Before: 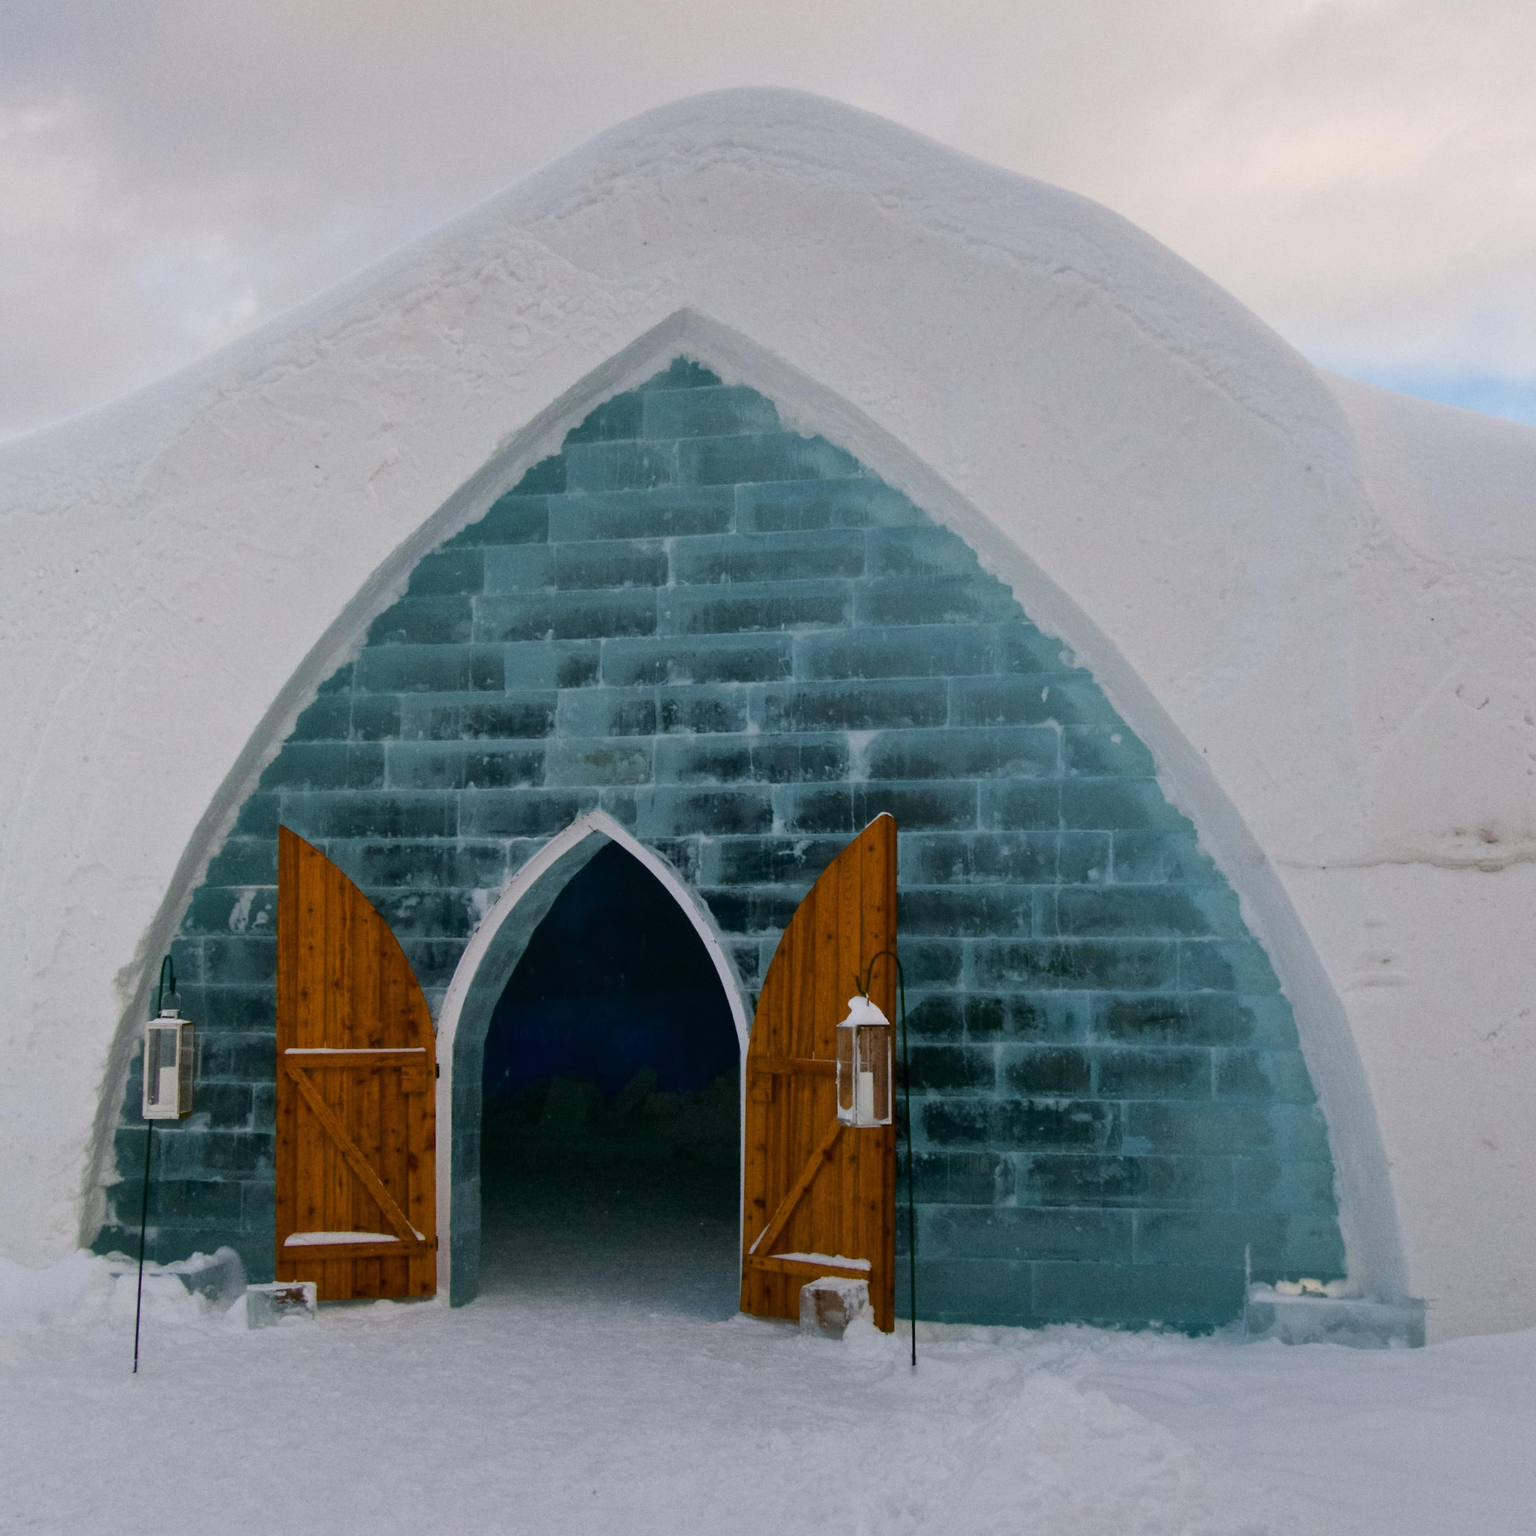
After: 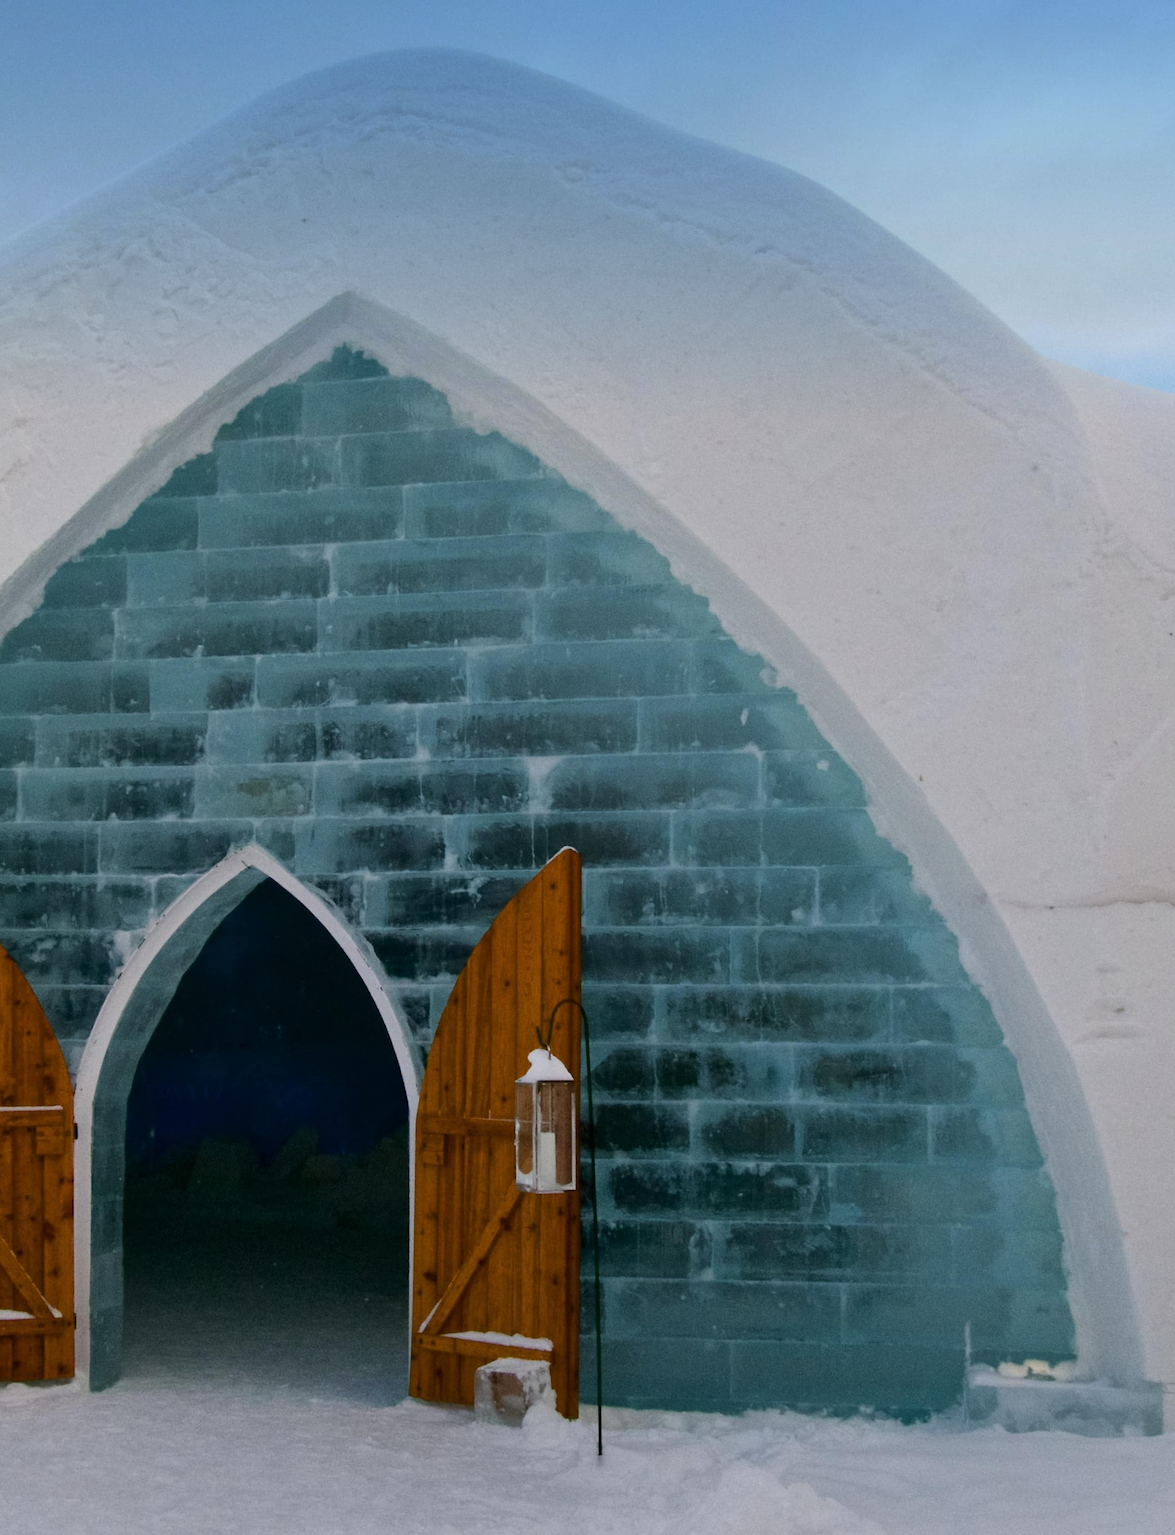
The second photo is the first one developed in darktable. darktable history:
white balance: emerald 1
crop and rotate: left 24.034%, top 2.838%, right 6.406%, bottom 6.299%
graduated density: density 2.02 EV, hardness 44%, rotation 0.374°, offset 8.21, hue 208.8°, saturation 97%
